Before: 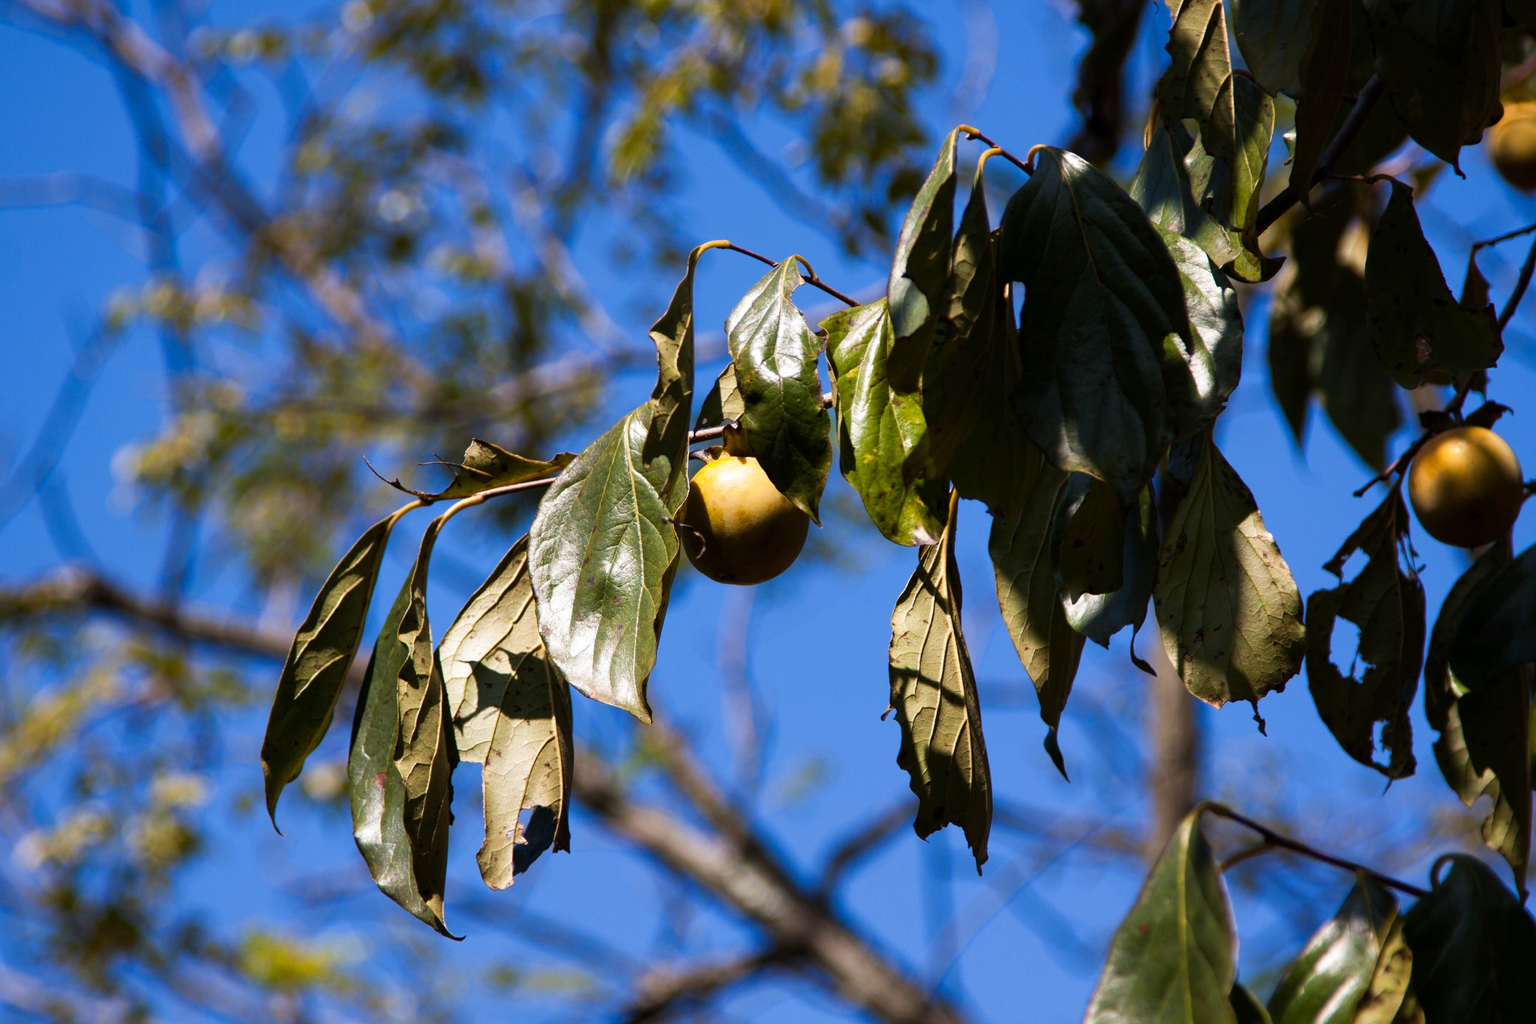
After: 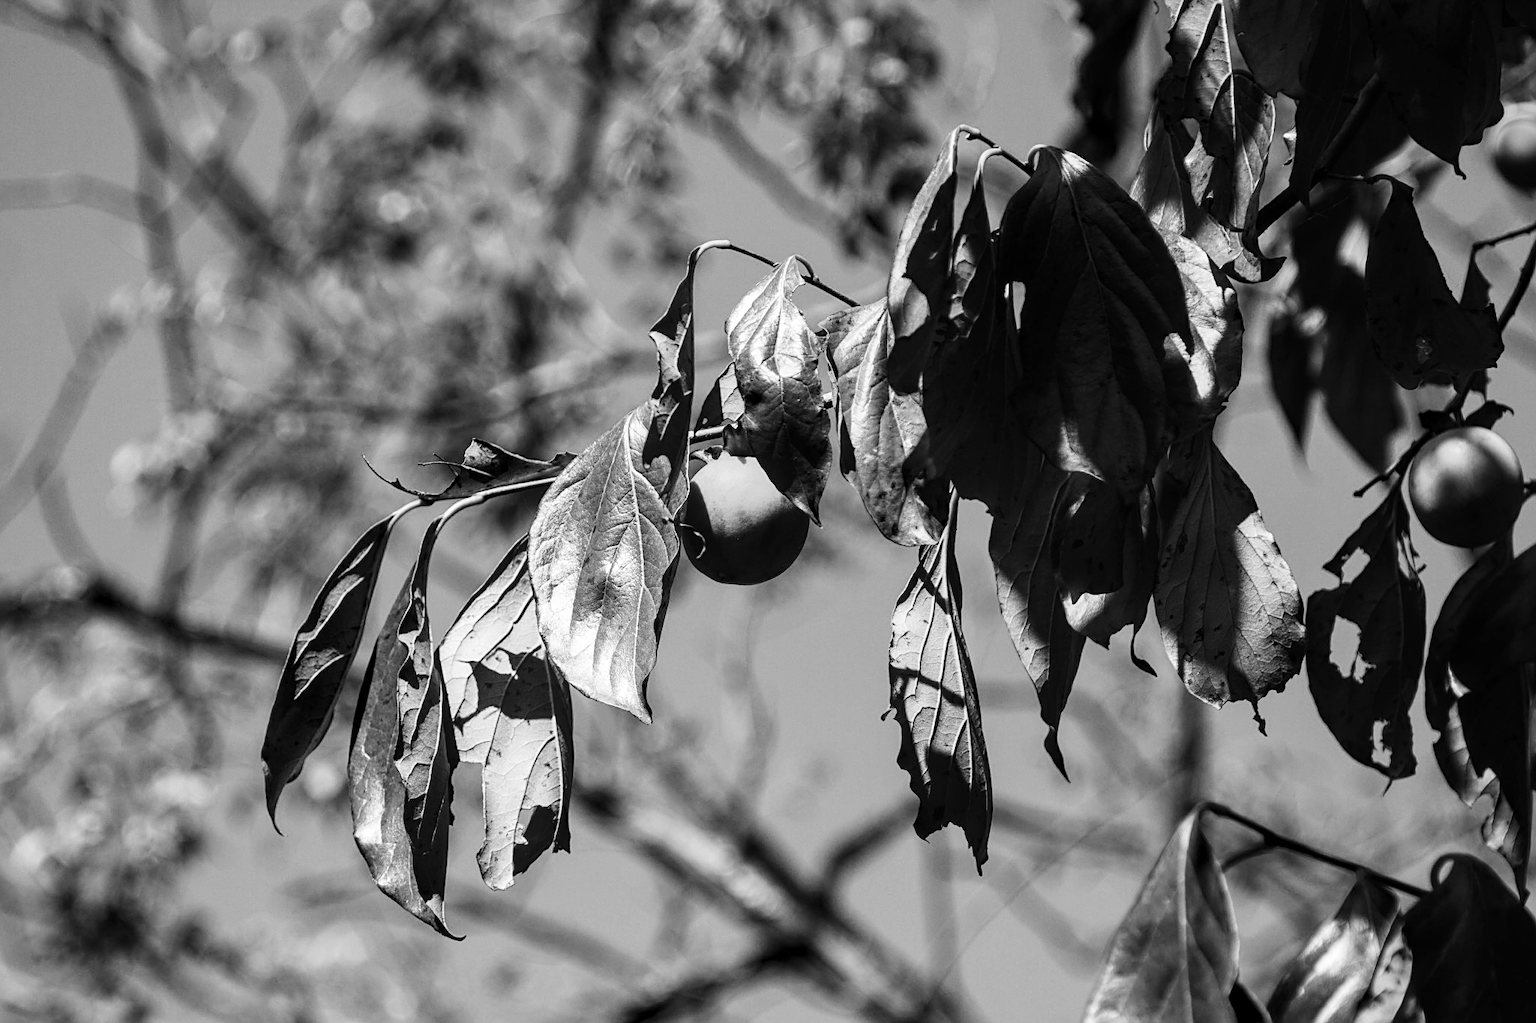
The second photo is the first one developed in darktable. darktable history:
exposure: black level correction -0.001, exposure 0.9 EV, compensate exposure bias true, compensate highlight preservation false
local contrast: on, module defaults
monochrome: on, module defaults
sharpen: on, module defaults
tone curve: curves: ch0 [(0, 0) (0.042, 0.023) (0.157, 0.114) (0.302, 0.308) (0.44, 0.507) (0.607, 0.705) (0.824, 0.882) (1, 0.965)]; ch1 [(0, 0) (0.339, 0.334) (0.445, 0.419) (0.476, 0.454) (0.503, 0.501) (0.517, 0.513) (0.551, 0.567) (0.622, 0.662) (0.706, 0.741) (1, 1)]; ch2 [(0, 0) (0.327, 0.318) (0.417, 0.426) (0.46, 0.453) (0.502, 0.5) (0.514, 0.524) (0.547, 0.572) (0.615, 0.656) (0.717, 0.778) (1, 1)], color space Lab, independent channels, preserve colors none
